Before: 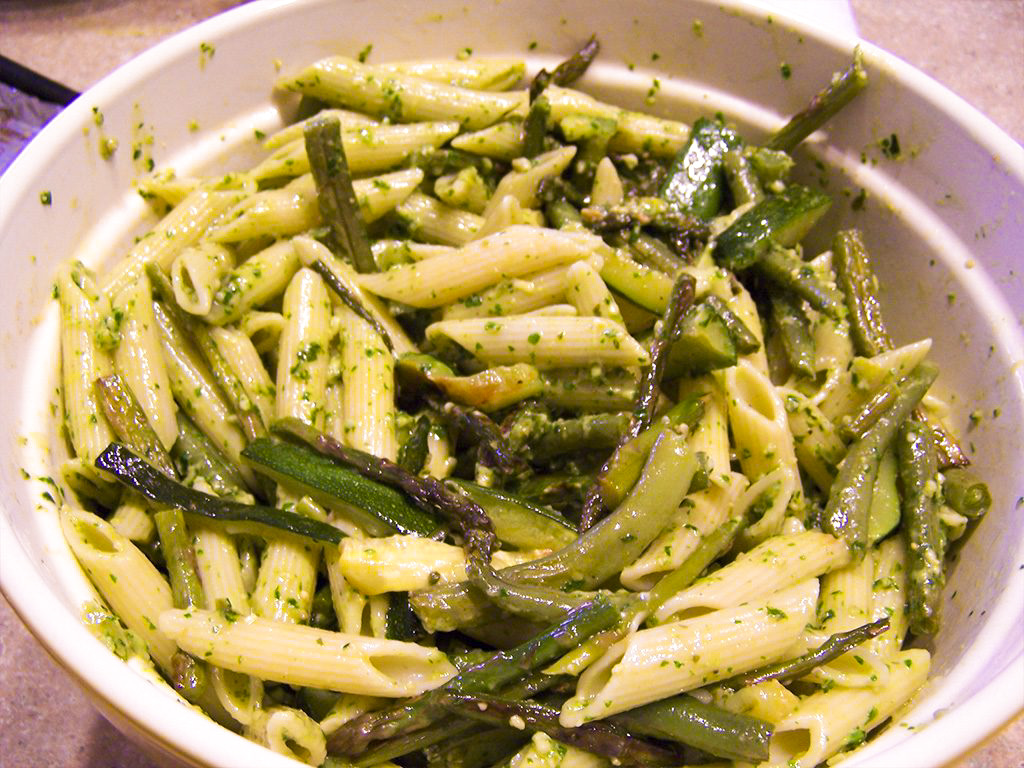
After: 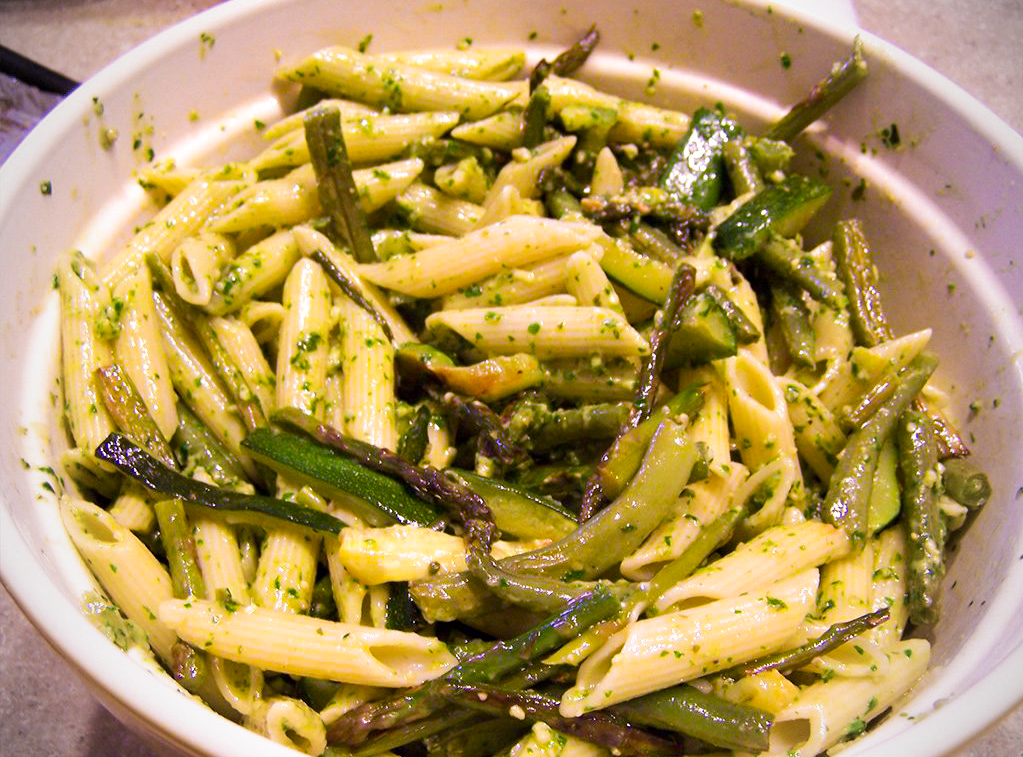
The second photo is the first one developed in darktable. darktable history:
vignetting: brightness -0.442, saturation -0.687
tone equalizer: edges refinement/feathering 500, mask exposure compensation -1.57 EV, preserve details no
crop: top 1.318%, right 0.028%
